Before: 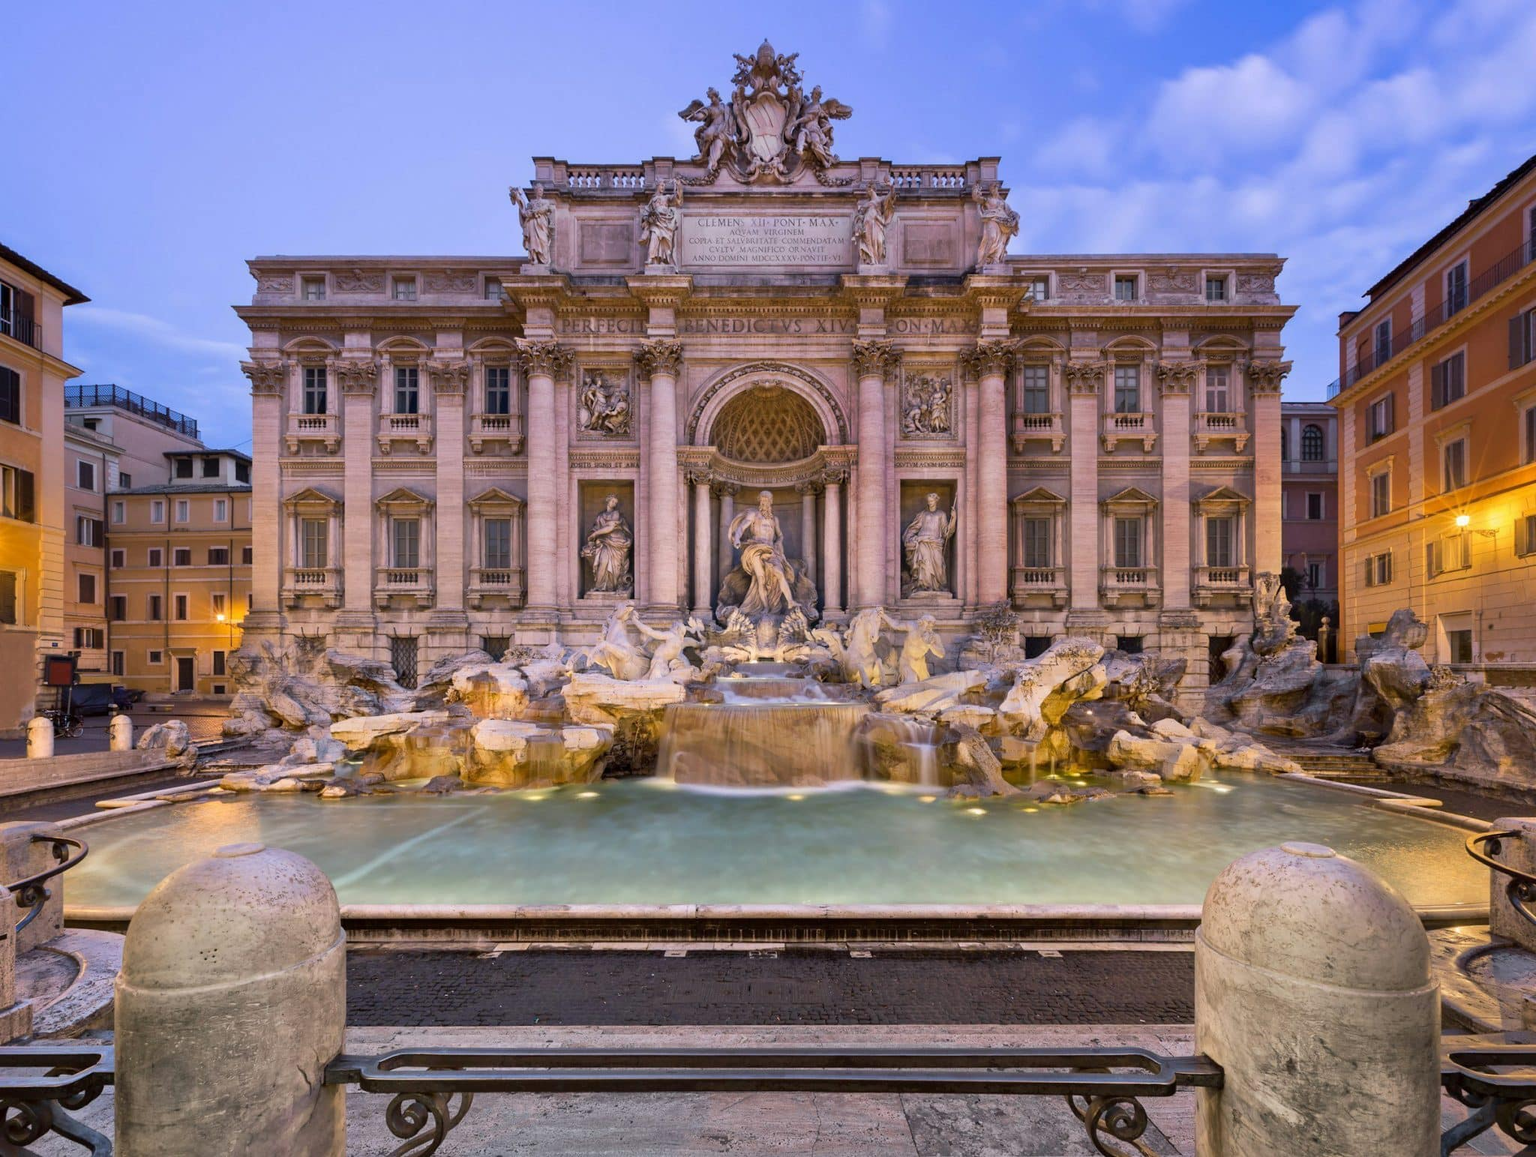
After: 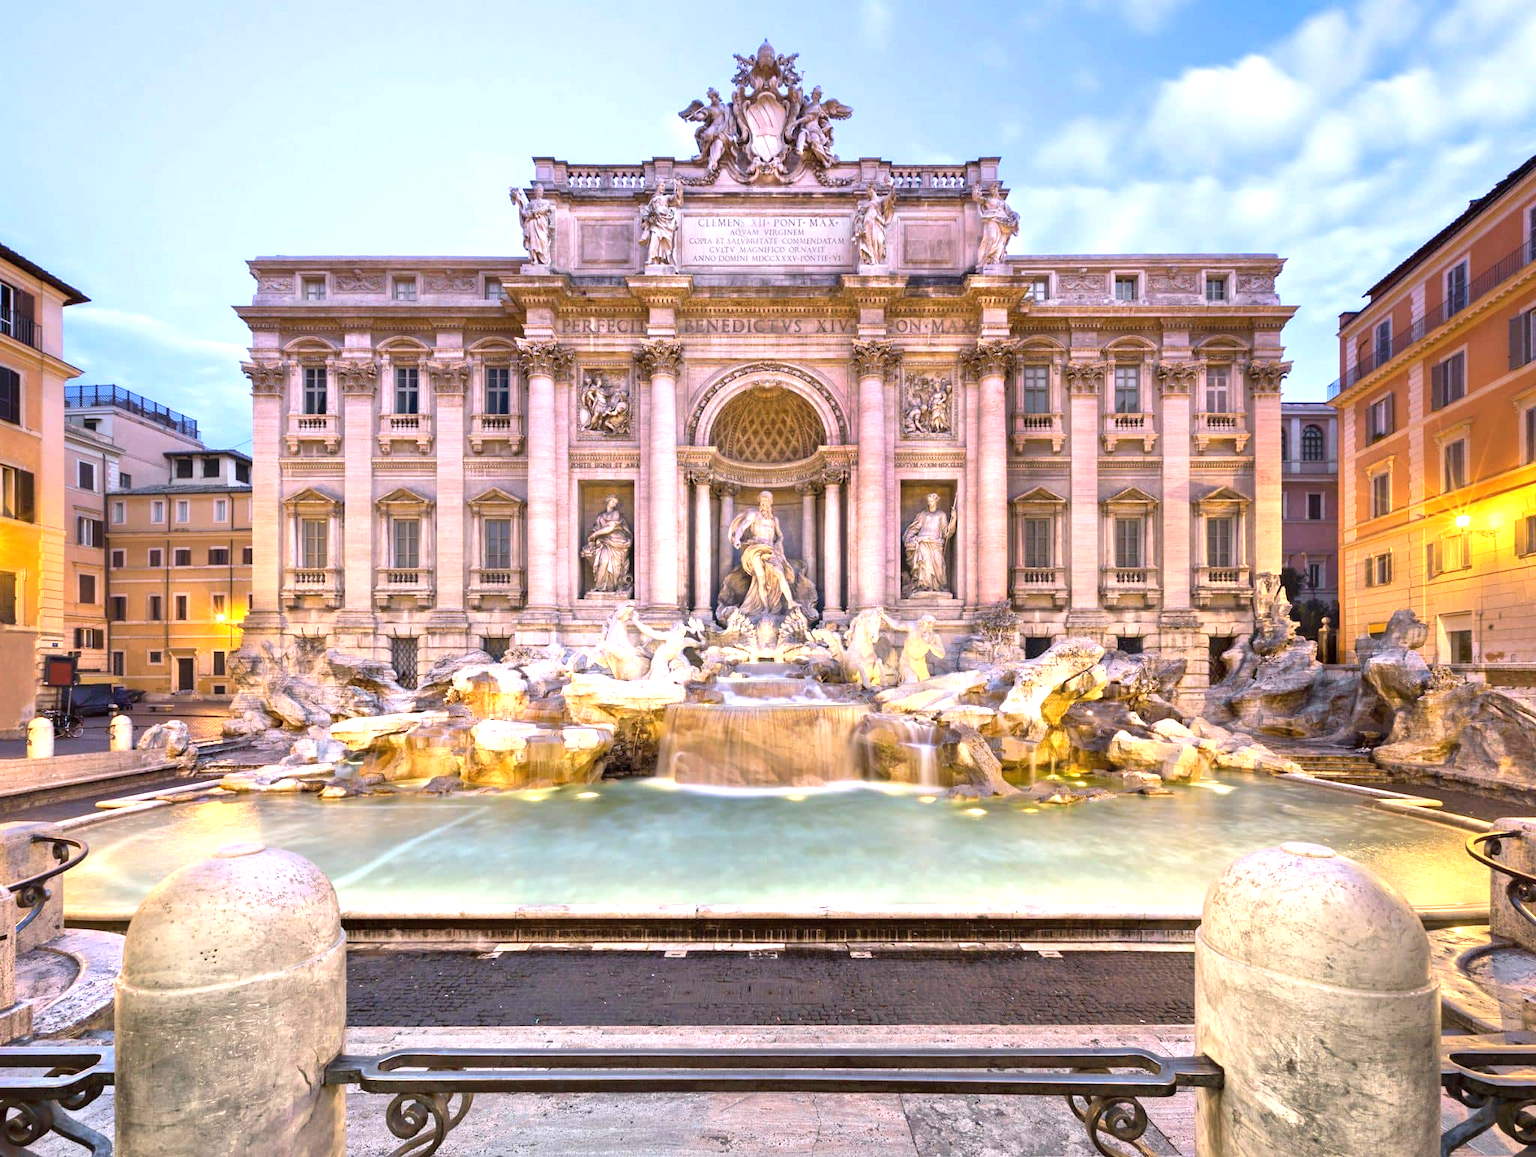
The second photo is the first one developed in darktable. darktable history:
tone equalizer: on, module defaults
exposure: black level correction 0, exposure 1.2 EV, compensate highlight preservation false
